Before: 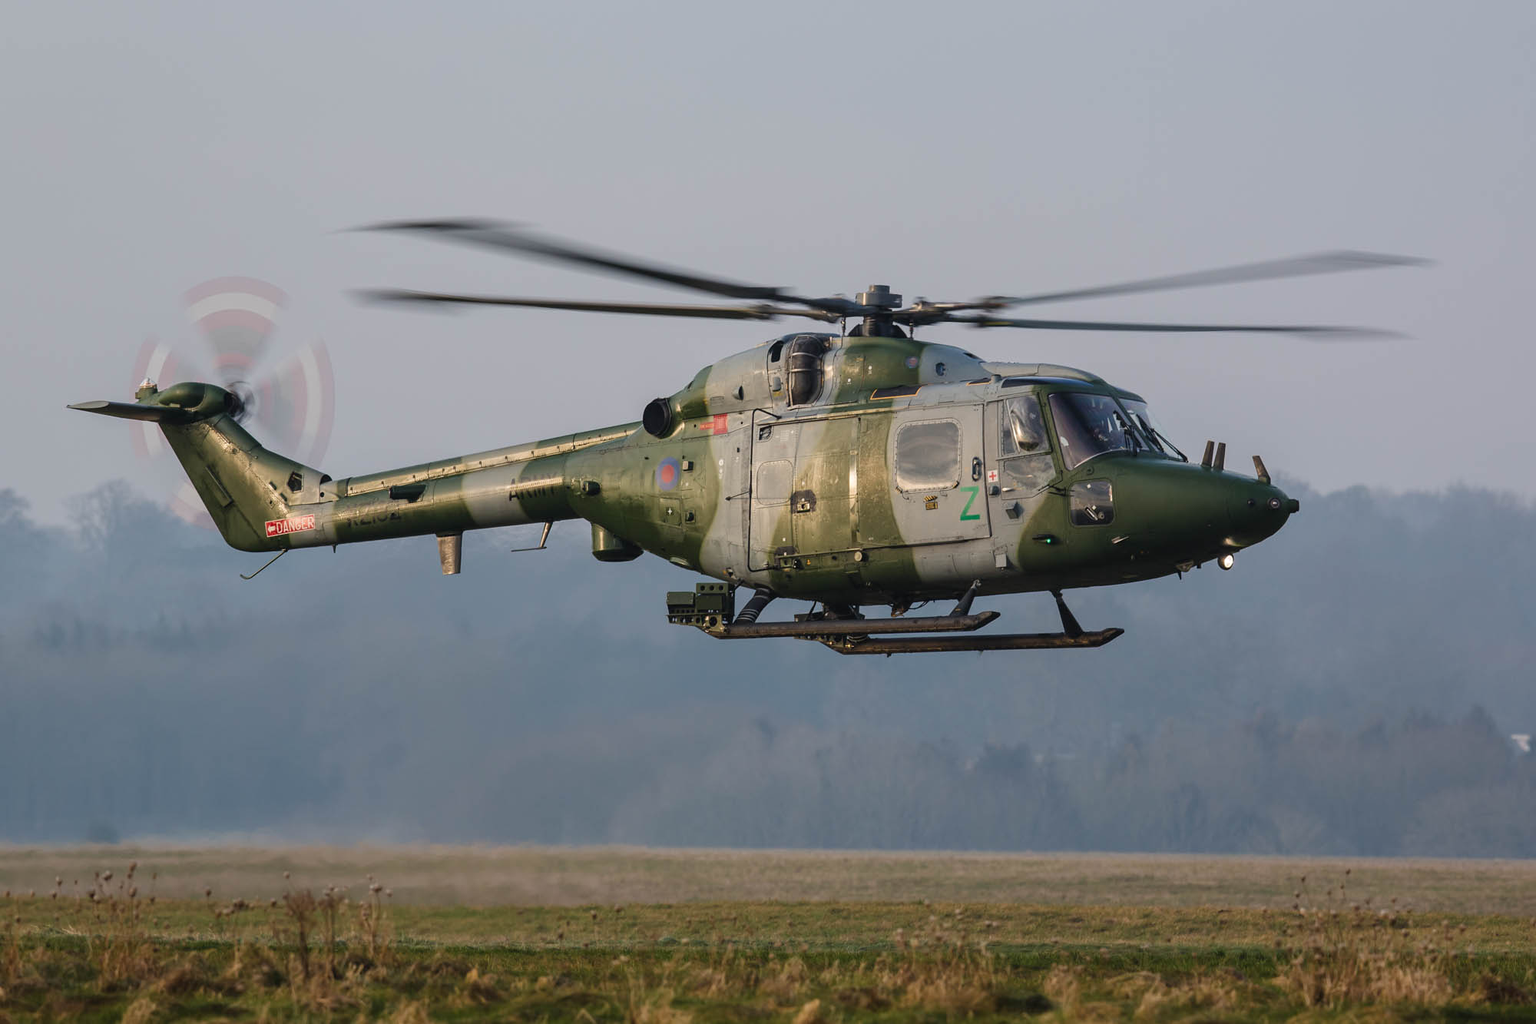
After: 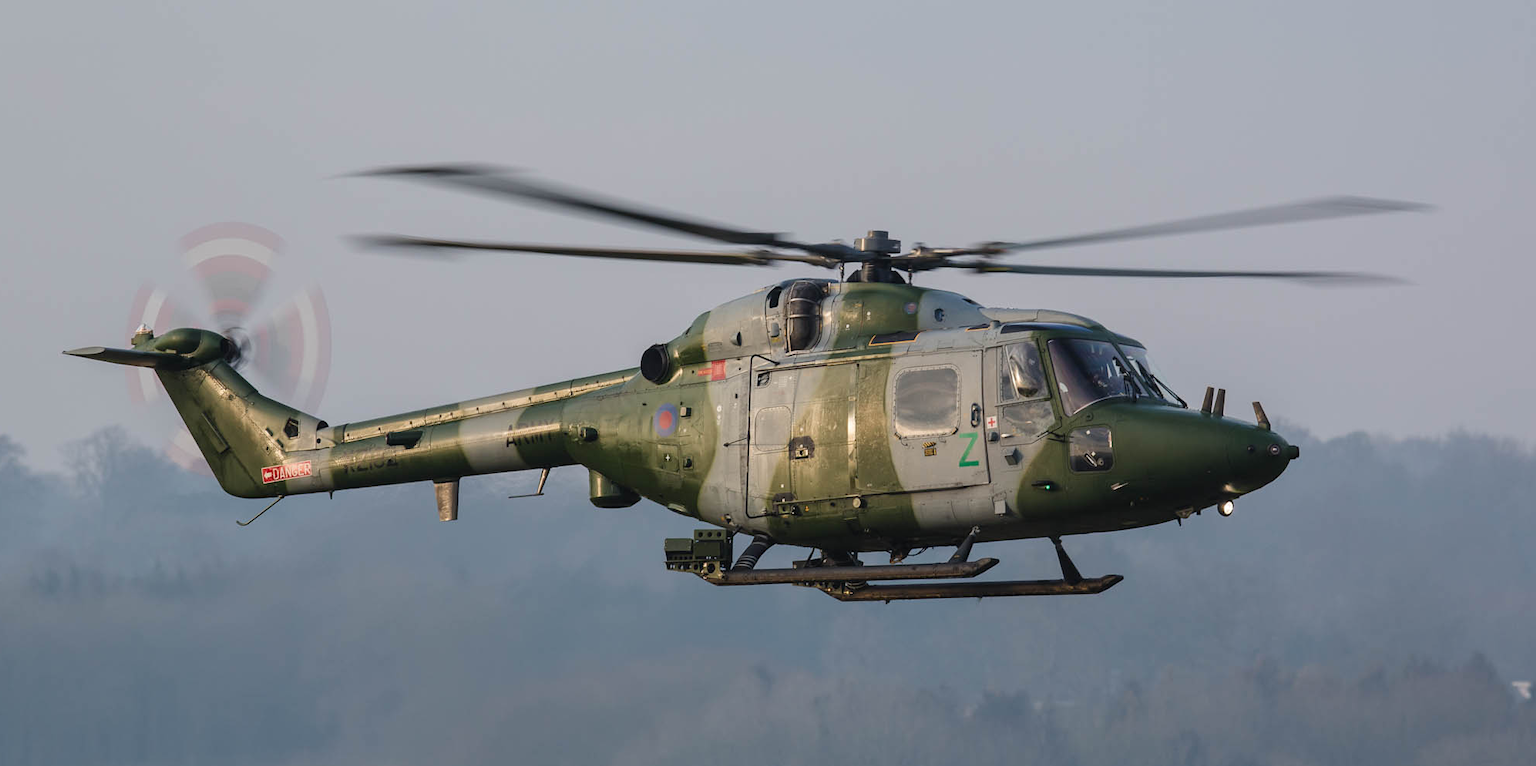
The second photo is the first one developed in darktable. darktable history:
crop: left 0.314%, top 5.474%, bottom 19.844%
